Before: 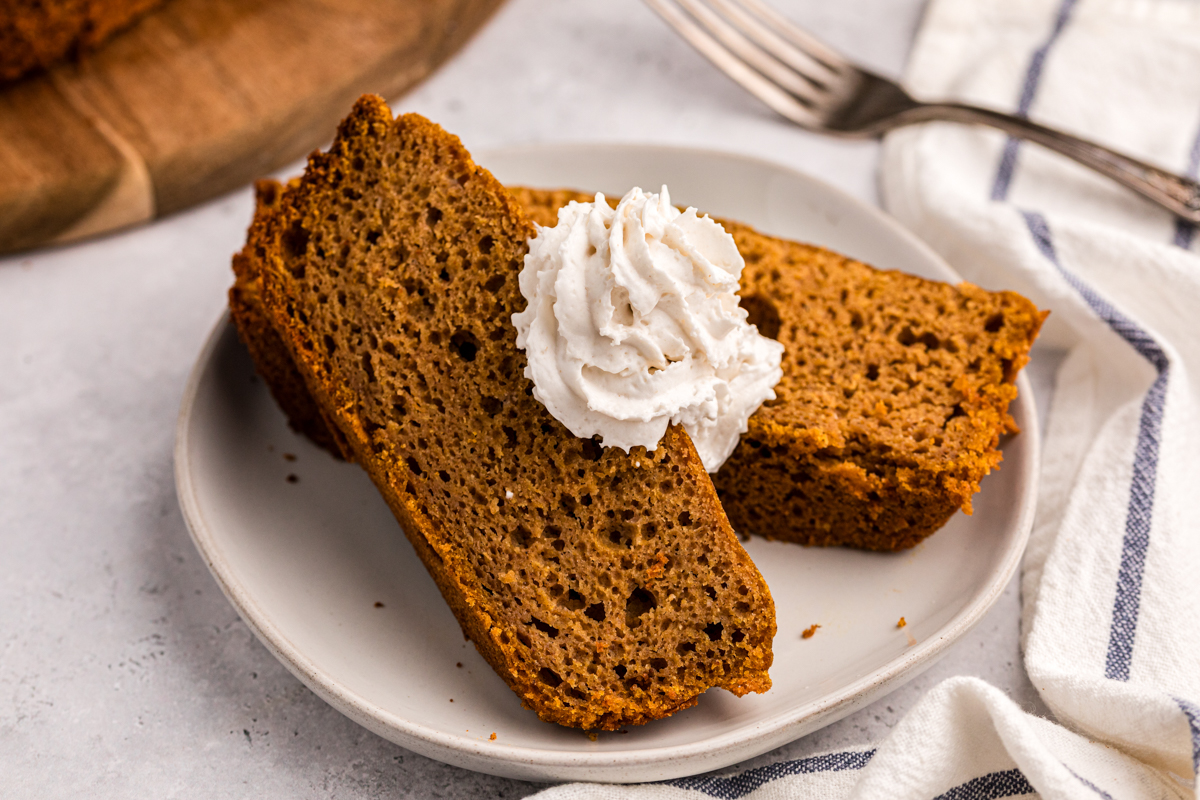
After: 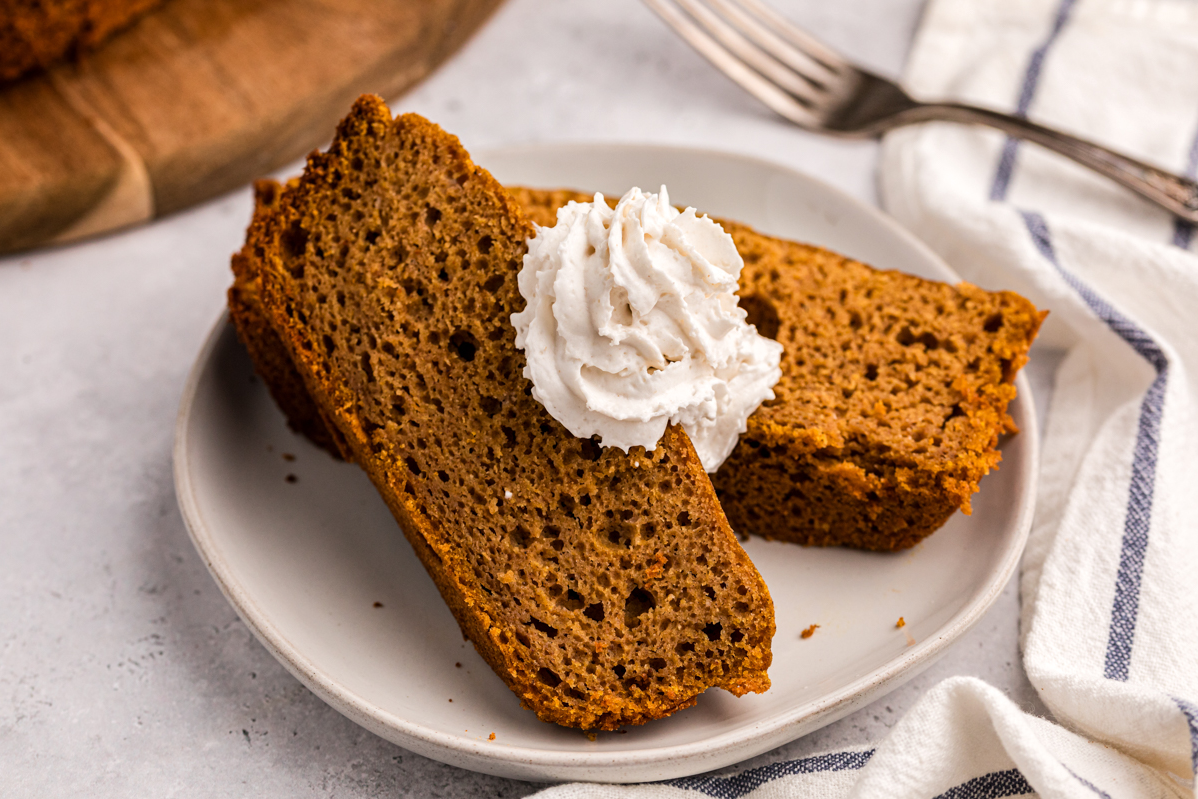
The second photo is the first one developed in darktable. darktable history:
crop: left 0.118%
tone equalizer: edges refinement/feathering 500, mask exposure compensation -1.57 EV, preserve details no
